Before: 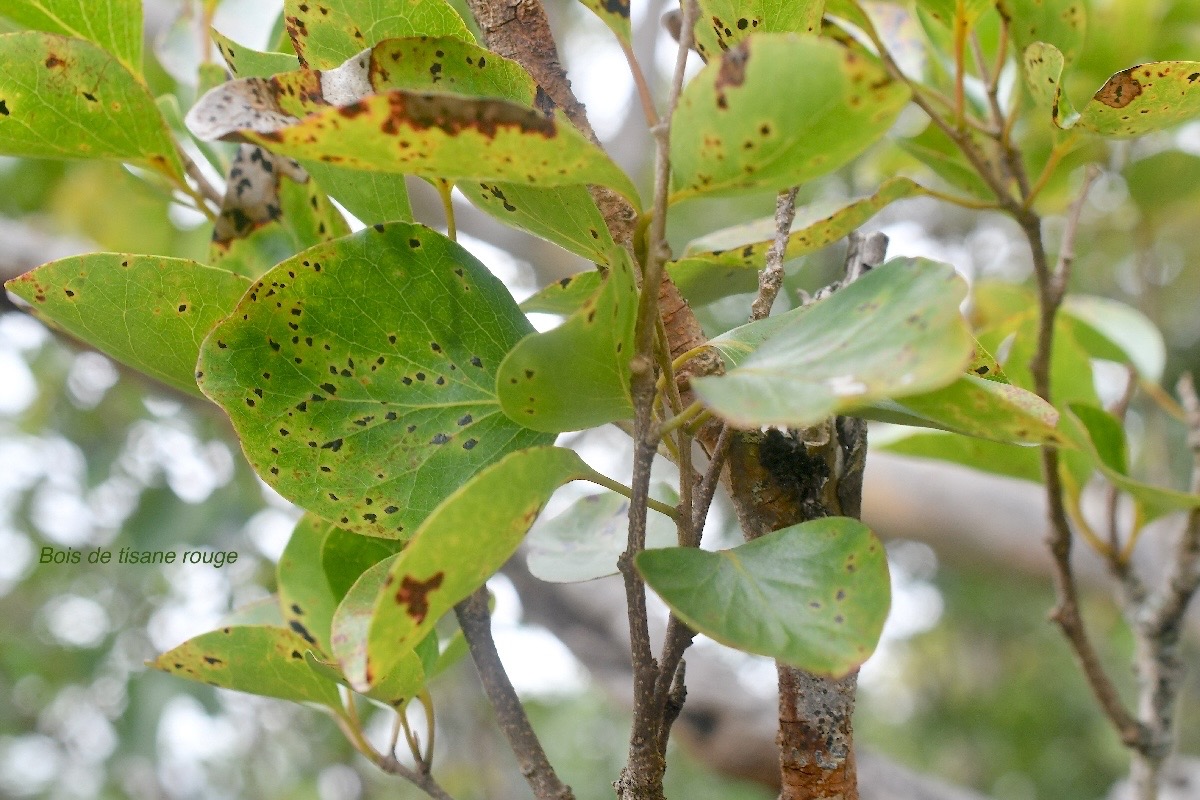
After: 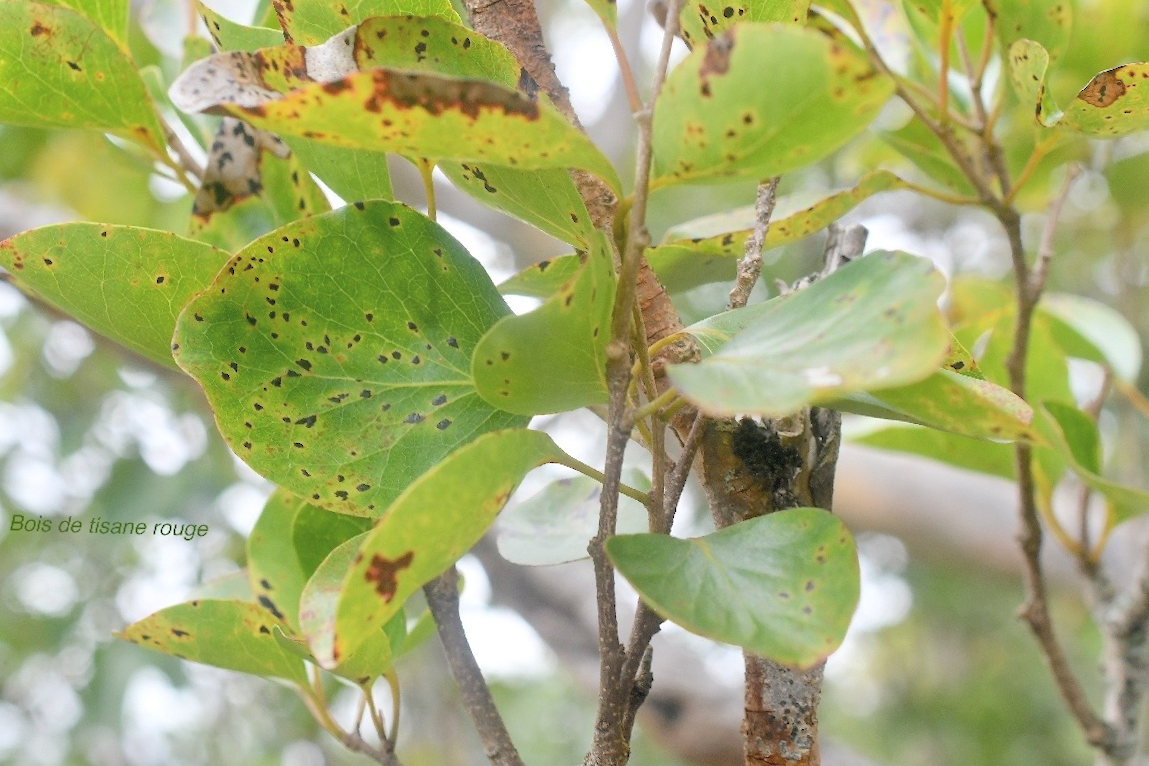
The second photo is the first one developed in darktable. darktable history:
crop and rotate: angle -1.69°
contrast brightness saturation: brightness 0.15
